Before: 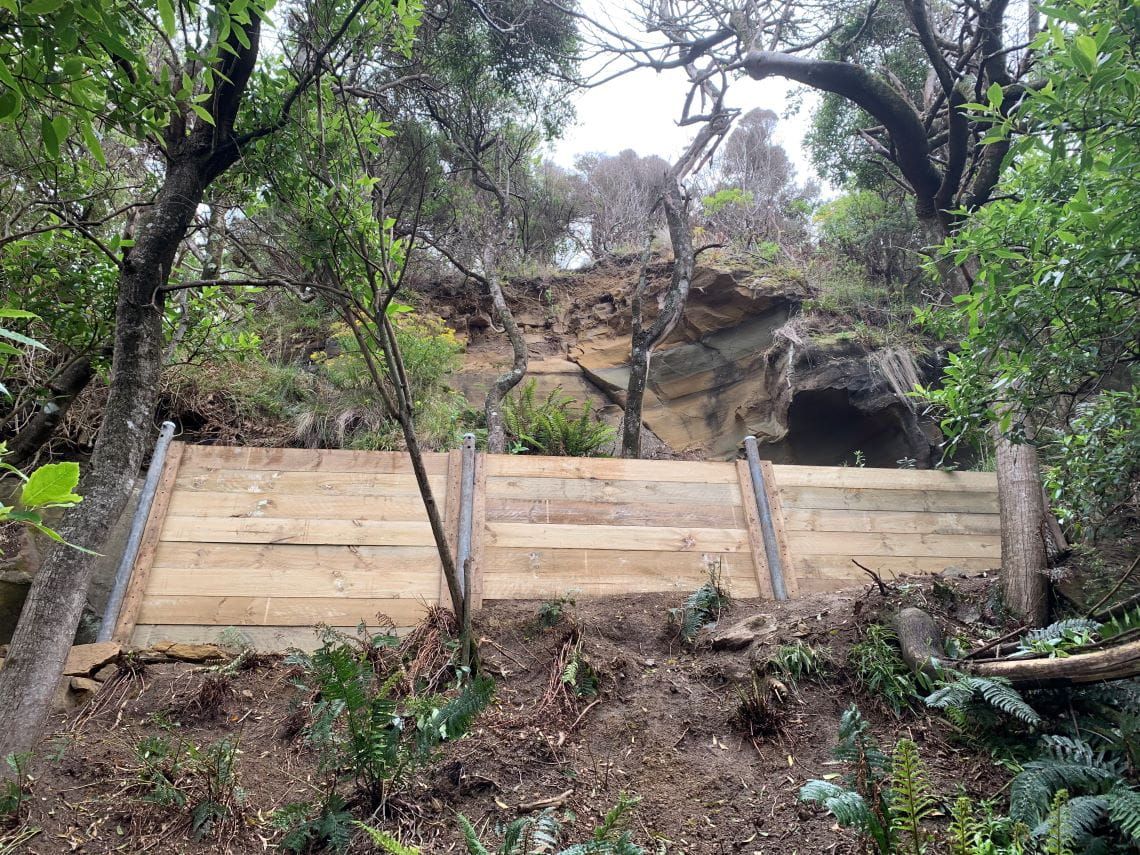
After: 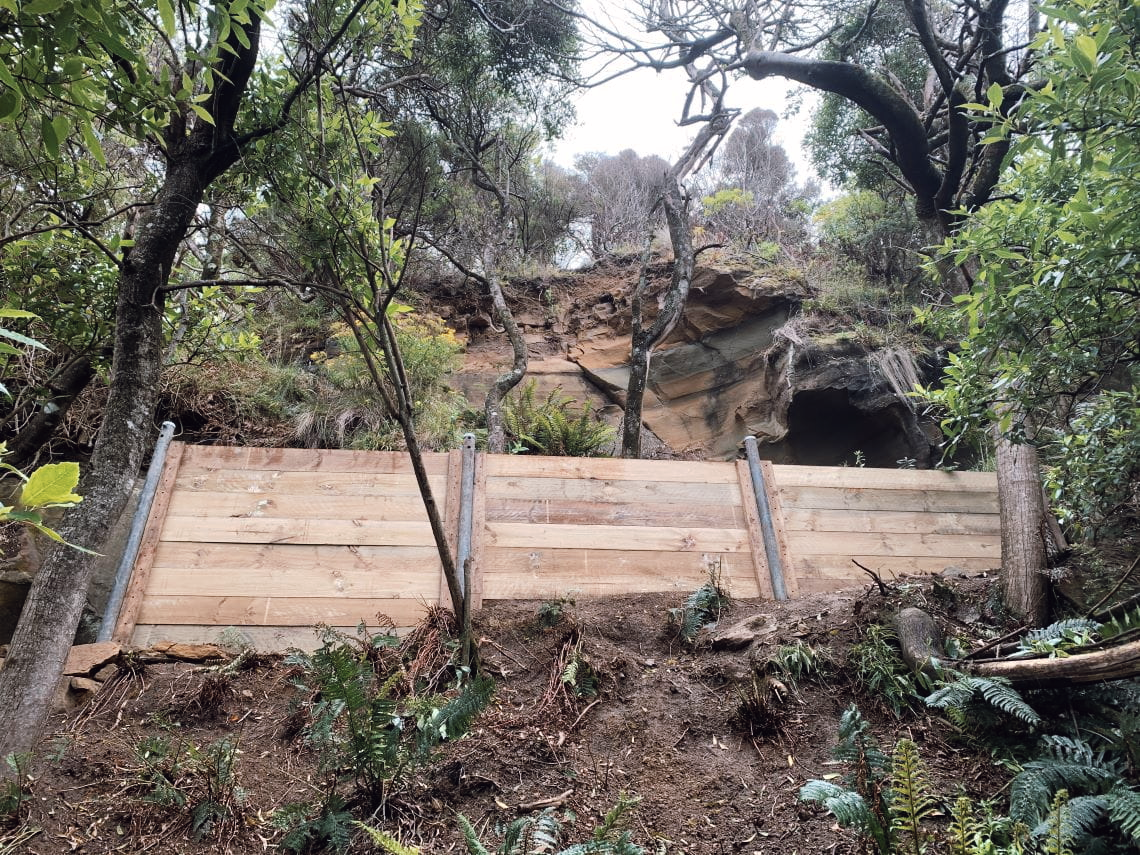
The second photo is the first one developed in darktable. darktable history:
tone curve: curves: ch0 [(0, 0) (0.003, 0.002) (0.011, 0.009) (0.025, 0.019) (0.044, 0.031) (0.069, 0.044) (0.1, 0.061) (0.136, 0.087) (0.177, 0.127) (0.224, 0.172) (0.277, 0.226) (0.335, 0.295) (0.399, 0.367) (0.468, 0.445) (0.543, 0.536) (0.623, 0.626) (0.709, 0.717) (0.801, 0.806) (0.898, 0.889) (1, 1)], preserve colors none
color look up table: target L [95.9, 94.86, 93.31, 90.96, 87.66, 81.46, 78.53, 72.43, 65.66, 55.57, 55.64, 44.23, 34.92, 200.92, 89.42, 79.19, 67.12, 68.47, 58.38, 49.45, 52.42, 42.17, 45.72, 40.18, 38.67, 32.34, 30.12, 23.55, 19.12, 7.175, 67.17, 74.62, 45.91, 50.74, 38.74, 42.16, 52.28, 49.11, 30.04, 33.69, 34.48, 22.42, 23.51, 14.58, 15.77, 90.44, 59.84, 28.98, 13.21], target a [-8.303, -3.103, -5.392, -48.26, -45.84, -11.35, -34.47, -38.1, 5.575, -15.54, -28.34, -5.33, -20.52, 0, 5.881, 20.21, 40.43, 35.92, 13.99, 66.21, 27.37, 56.18, 46.77, 54.52, 52.88, 15.39, 6.67, 38.07, 32.82, 9.469, 36.32, 9.089, 59.93, 51.54, 57.05, 58.48, 0.297, 11.11, 39.79, 36.66, 0.493, 42.43, 39.74, 20.25, 24.67, -26.96, -7.995, -13.69, -0.188], target b [75.08, 46.56, 75.2, 30.48, 6.083, 30.45, 52.65, 12.81, 52.68, 0.484, 35.28, 33.33, 12.99, -0.001, 9.29, 66.41, 22.66, 47.25, 18.61, 57.24, 3.077, 24.76, 45.63, 47.67, 49.15, 23.76, 3.726, 35.49, 24.56, 4.396, -22.12, -13.01, -34.11, -10.85, -33.44, 4.975, -54.72, -26.51, -71.02, -5.805, -35.61, -42.92, 13.48, -20.97, -47.31, -18.52, -35.53, -4.318, -19.29], num patches 49
